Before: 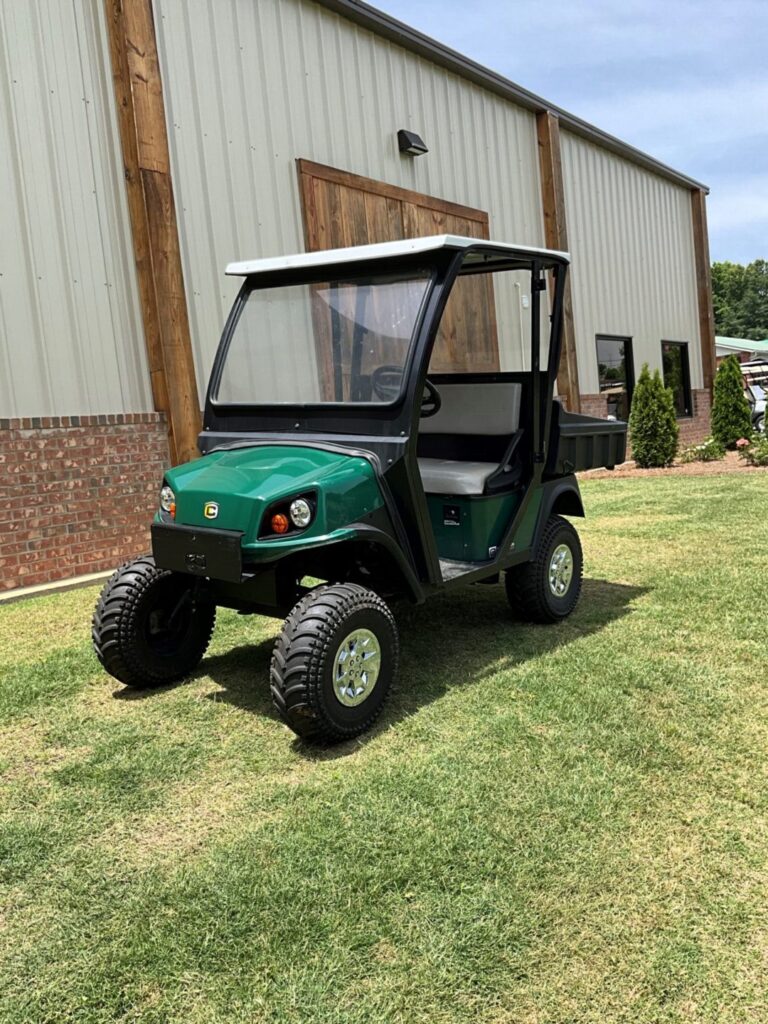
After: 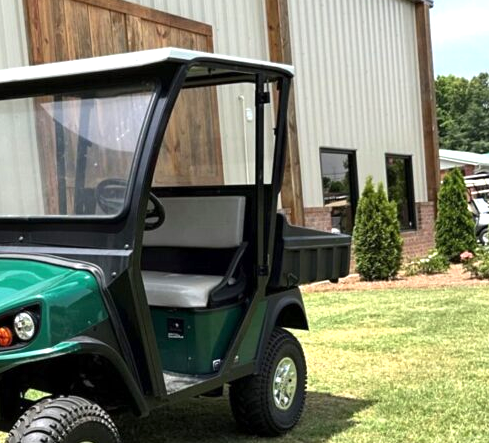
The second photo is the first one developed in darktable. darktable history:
exposure: exposure 0.6 EV, compensate highlight preservation false
base curve: curves: ch0 [(0, 0) (0.472, 0.455) (1, 1)], preserve colors none
crop: left 36.005%, top 18.293%, right 0.31%, bottom 38.444%
